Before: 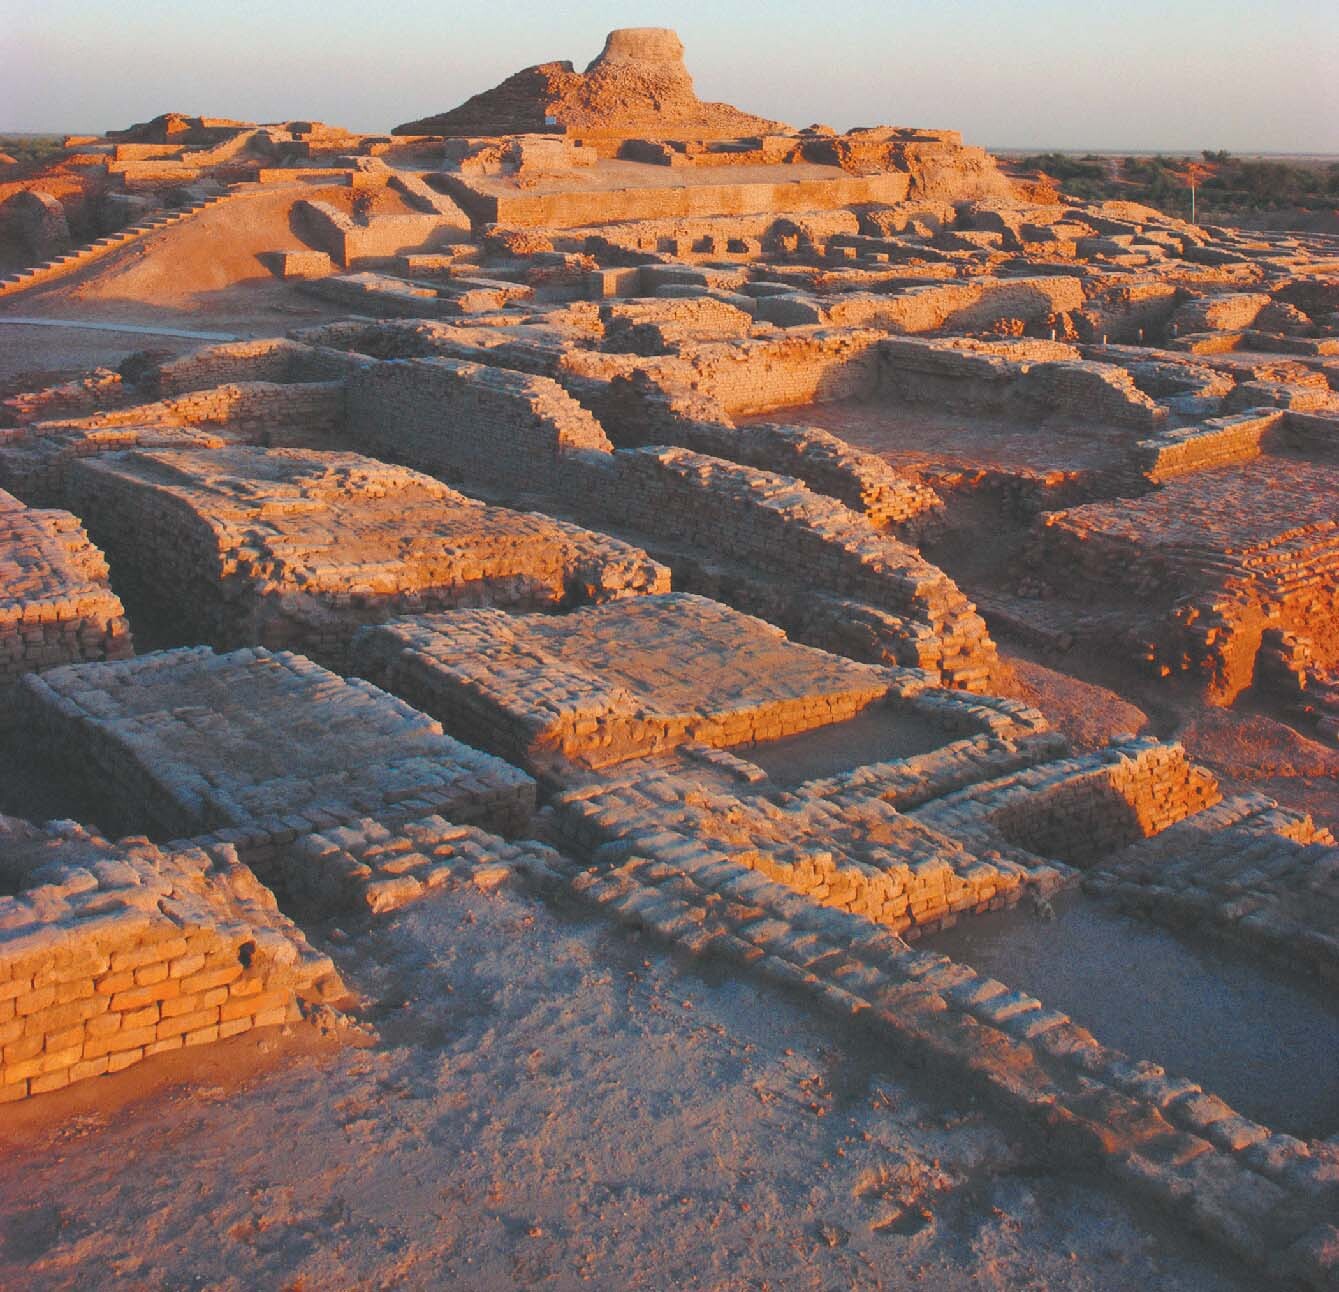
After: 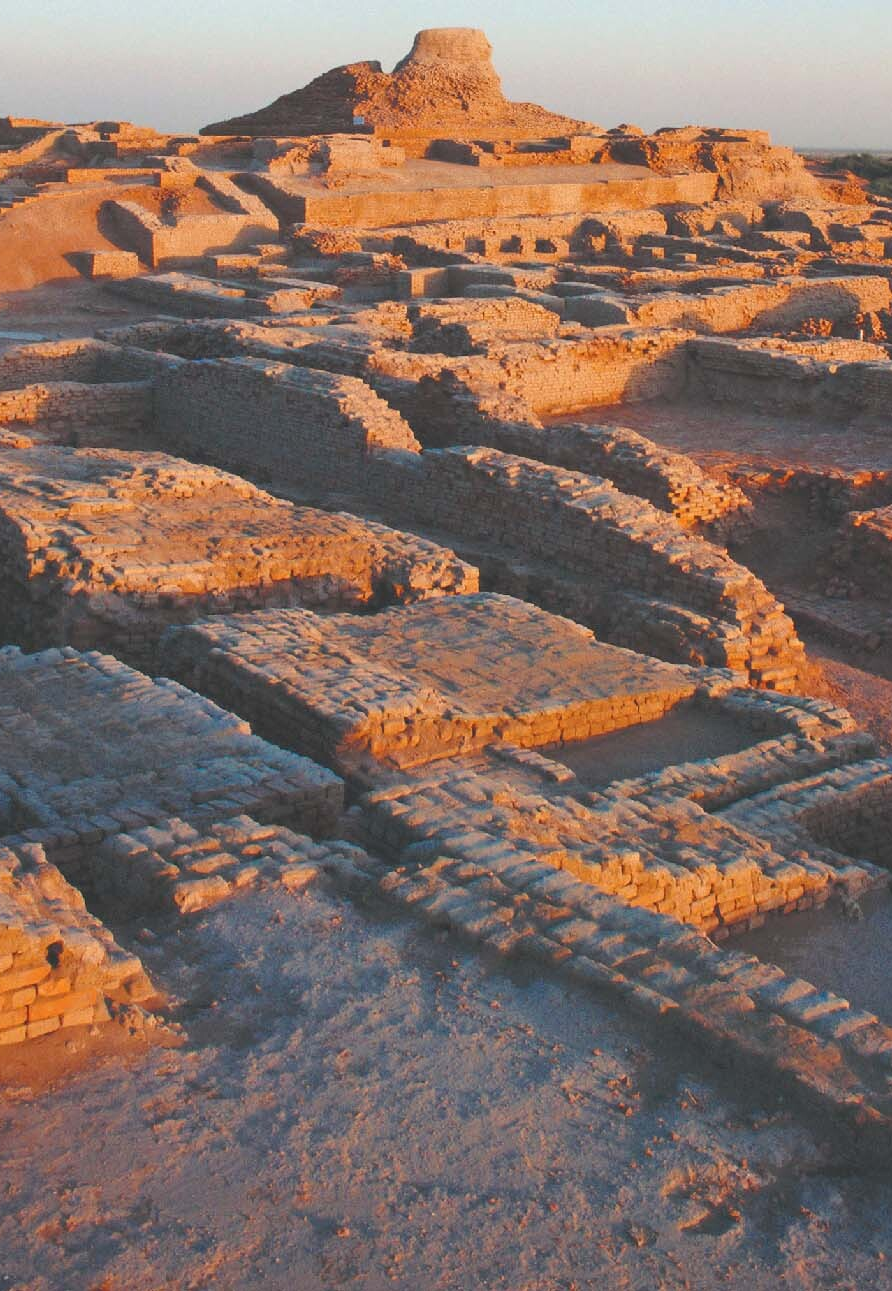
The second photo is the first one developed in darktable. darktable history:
crop and rotate: left 14.4%, right 18.923%
